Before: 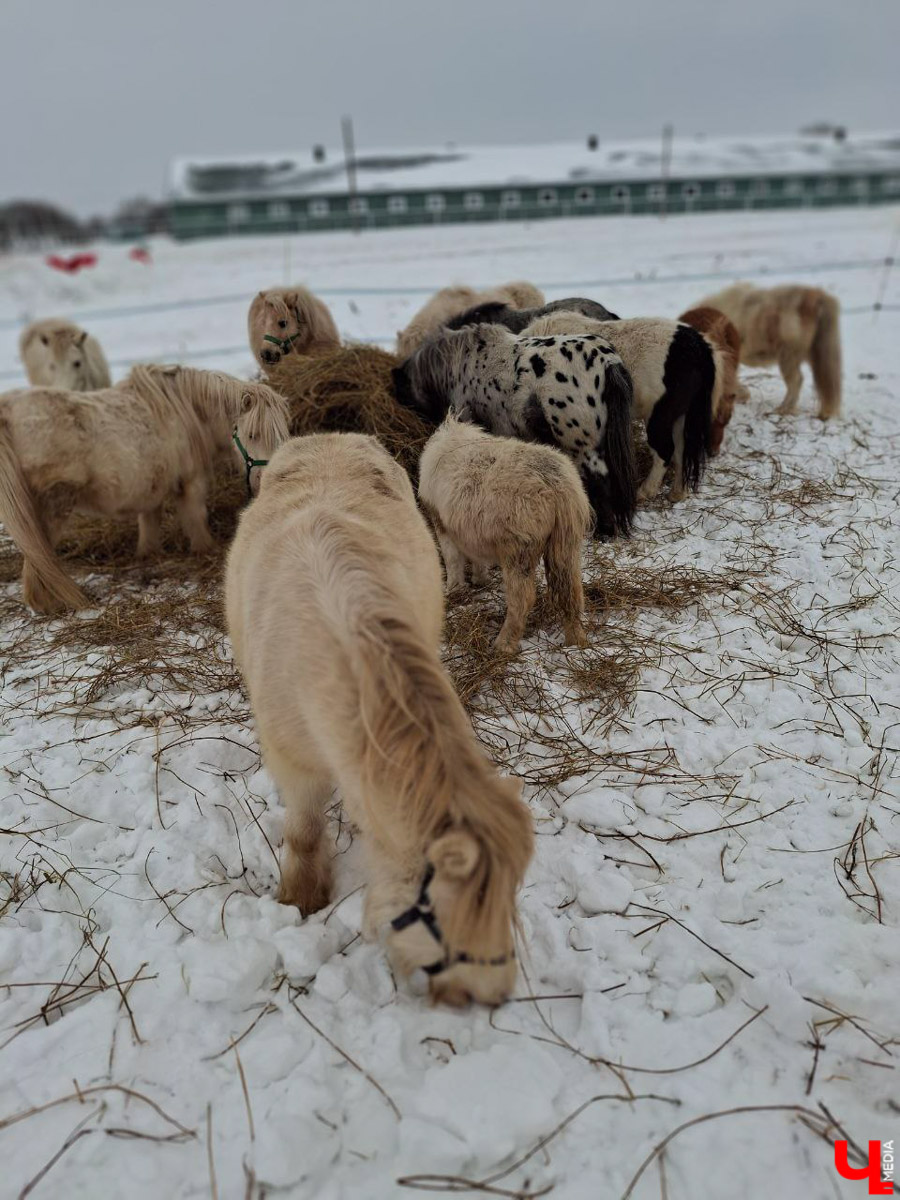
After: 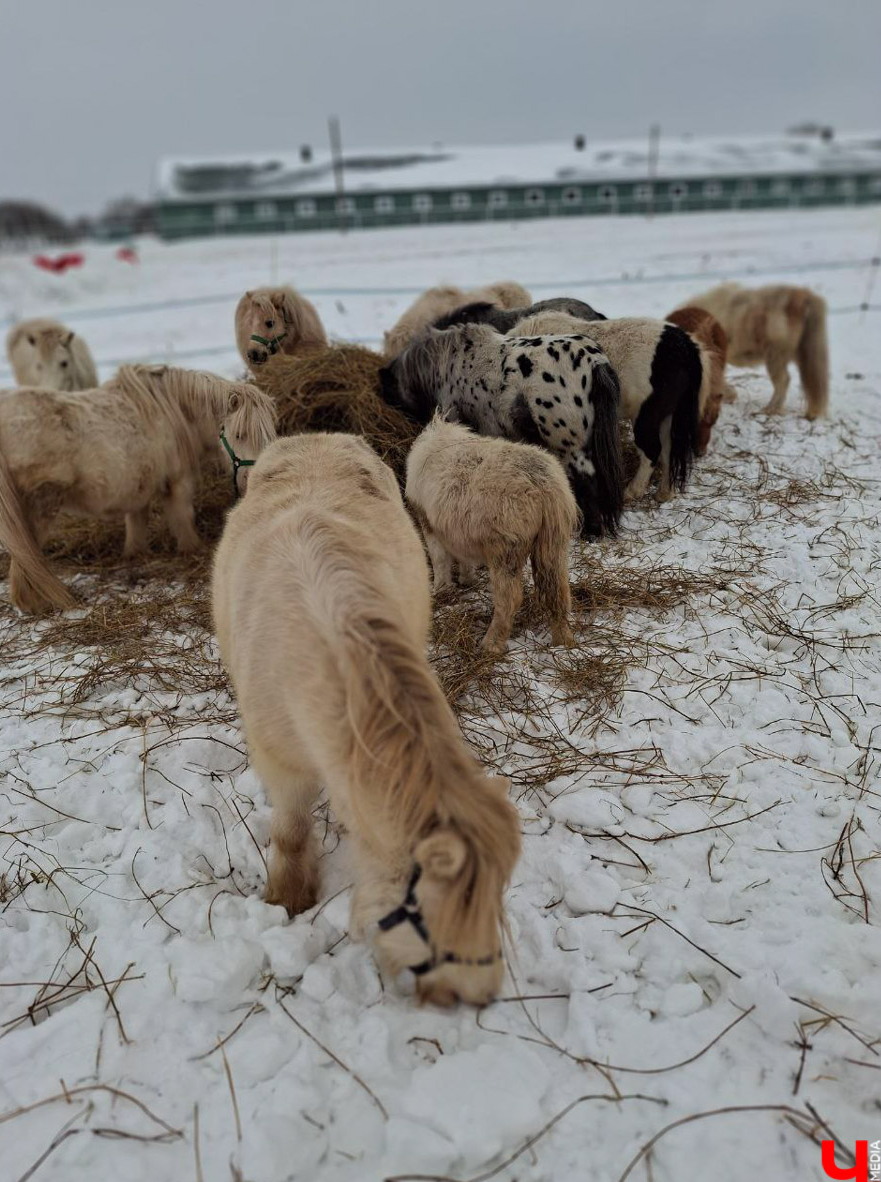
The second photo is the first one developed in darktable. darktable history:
crop and rotate: left 1.512%, right 0.588%, bottom 1.485%
